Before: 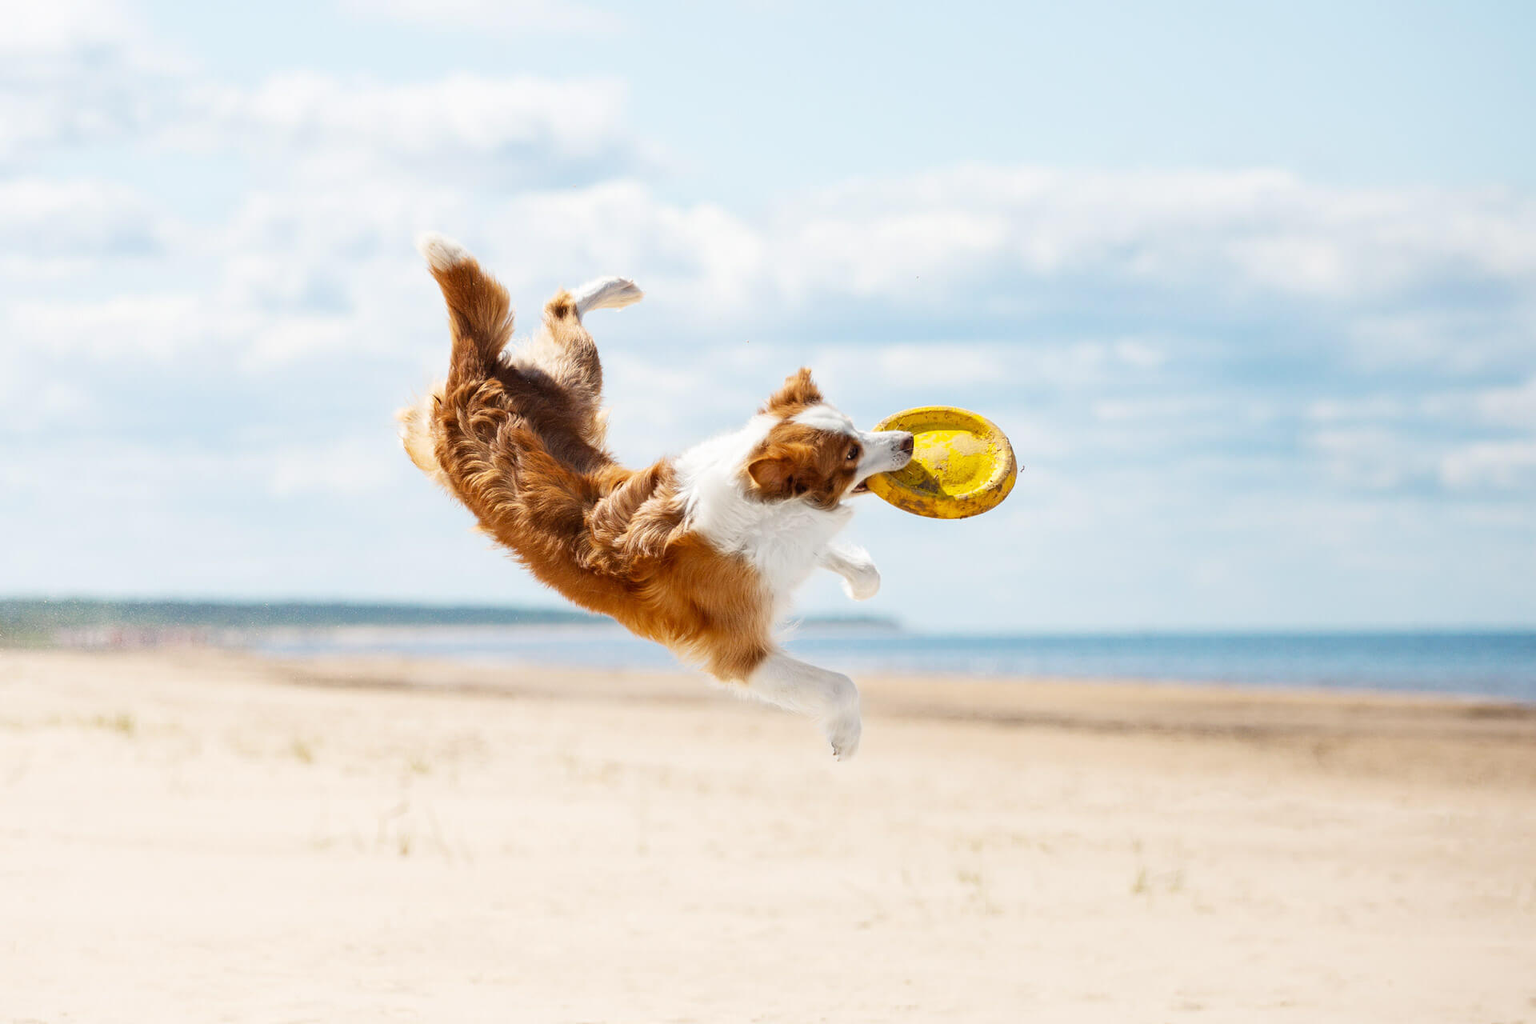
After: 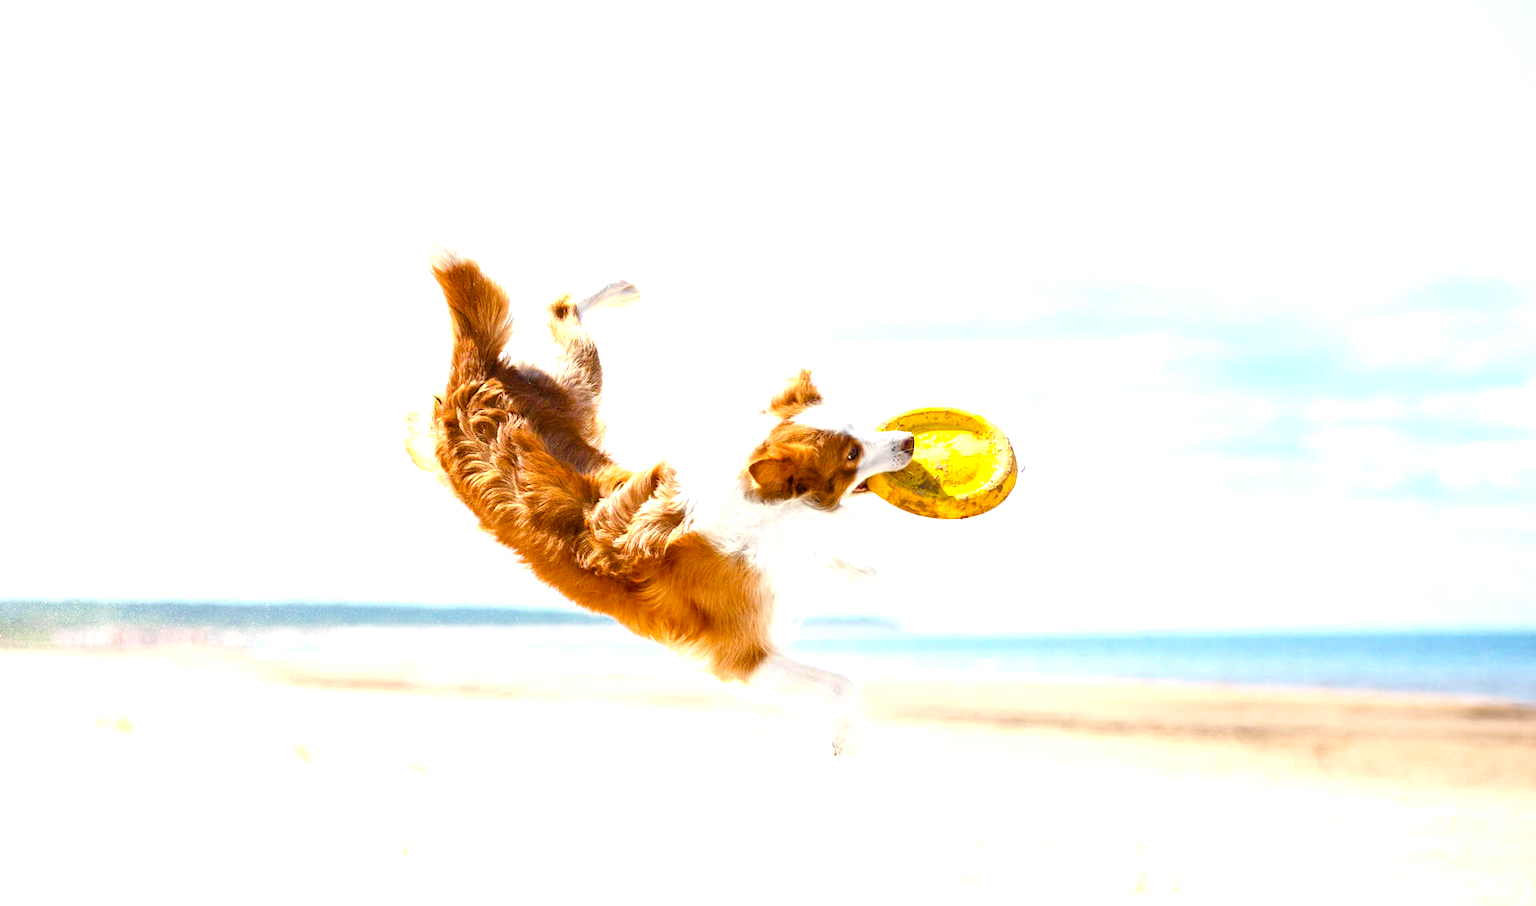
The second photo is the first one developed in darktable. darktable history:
crop and rotate: top 0%, bottom 11.49%
color balance rgb: perceptual saturation grading › global saturation 35%, perceptual saturation grading › highlights -30%, perceptual saturation grading › shadows 35%, perceptual brilliance grading › global brilliance 3%, perceptual brilliance grading › highlights -3%, perceptual brilliance grading › shadows 3%
exposure: black level correction 0, exposure 0.9 EV, compensate highlight preservation false
